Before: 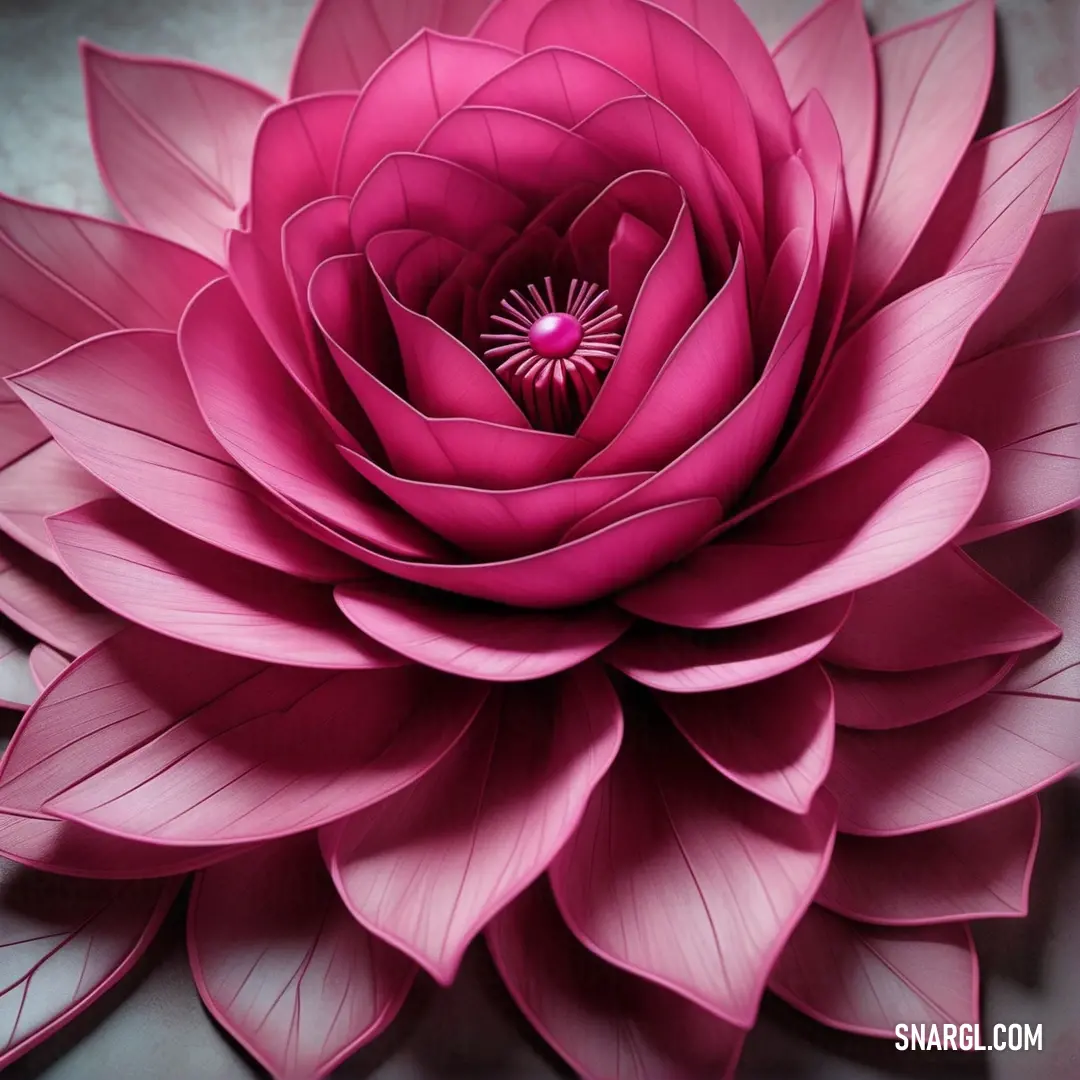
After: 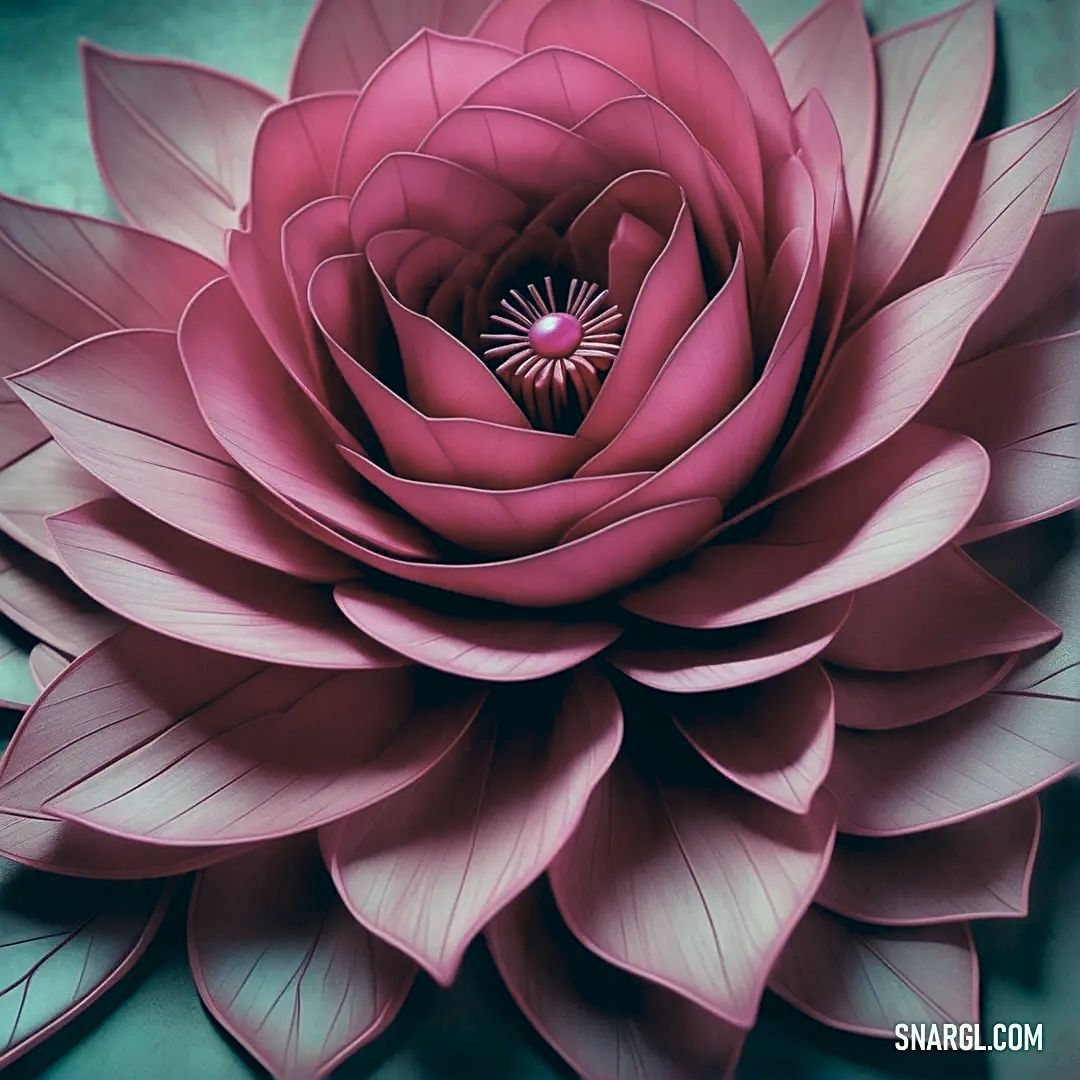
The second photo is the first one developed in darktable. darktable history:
color correction: highlights a* -19.46, highlights b* 9.79, shadows a* -20.61, shadows b* -10.87
sharpen: on, module defaults
